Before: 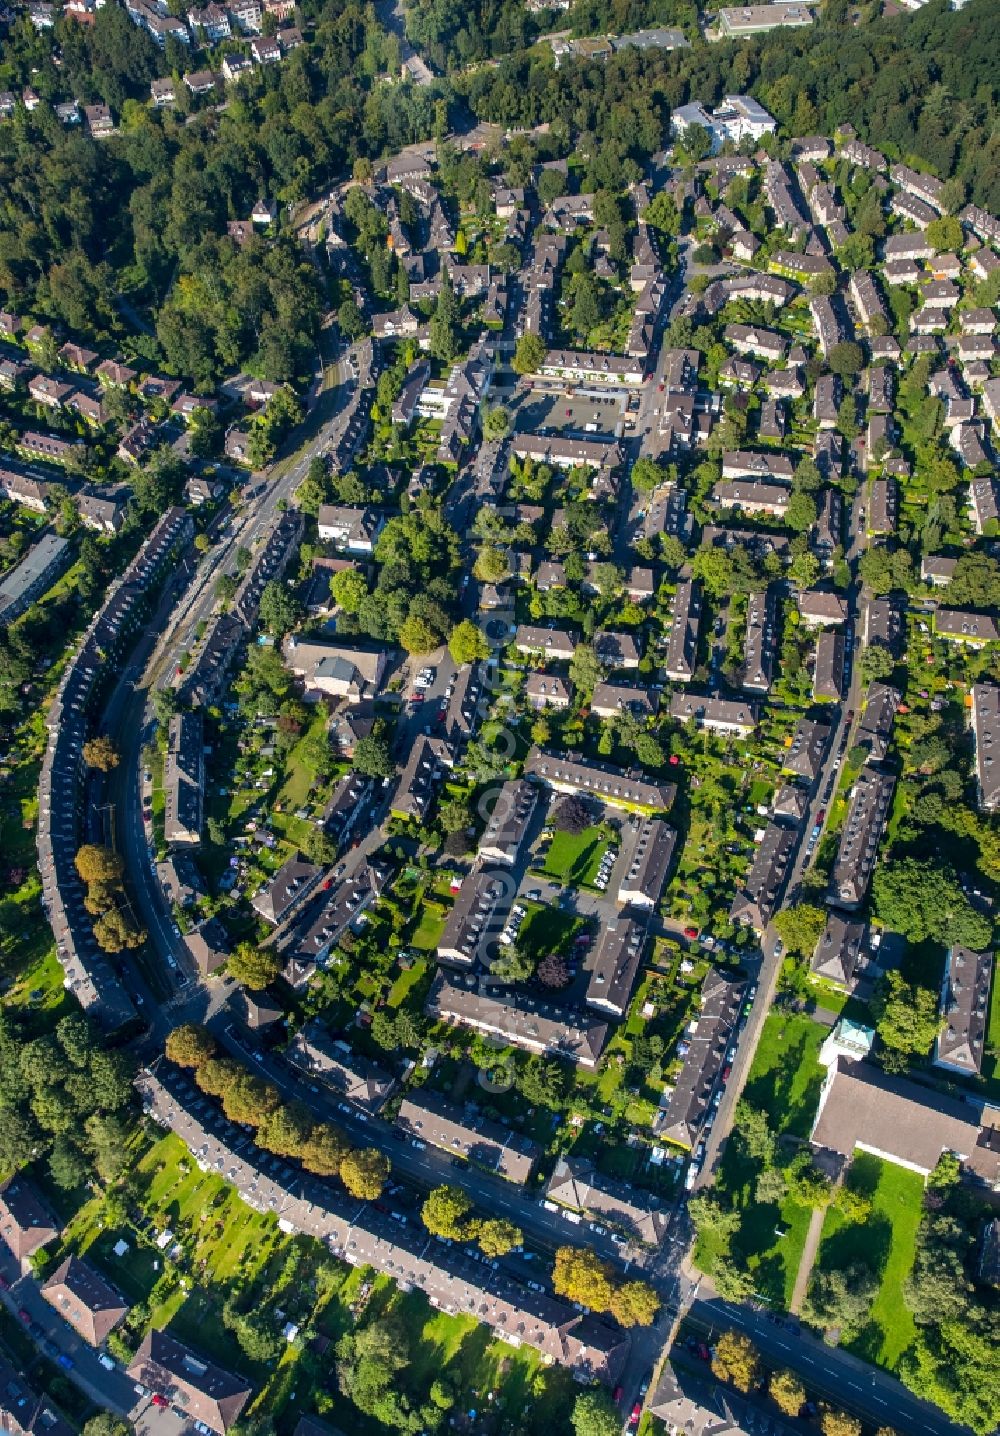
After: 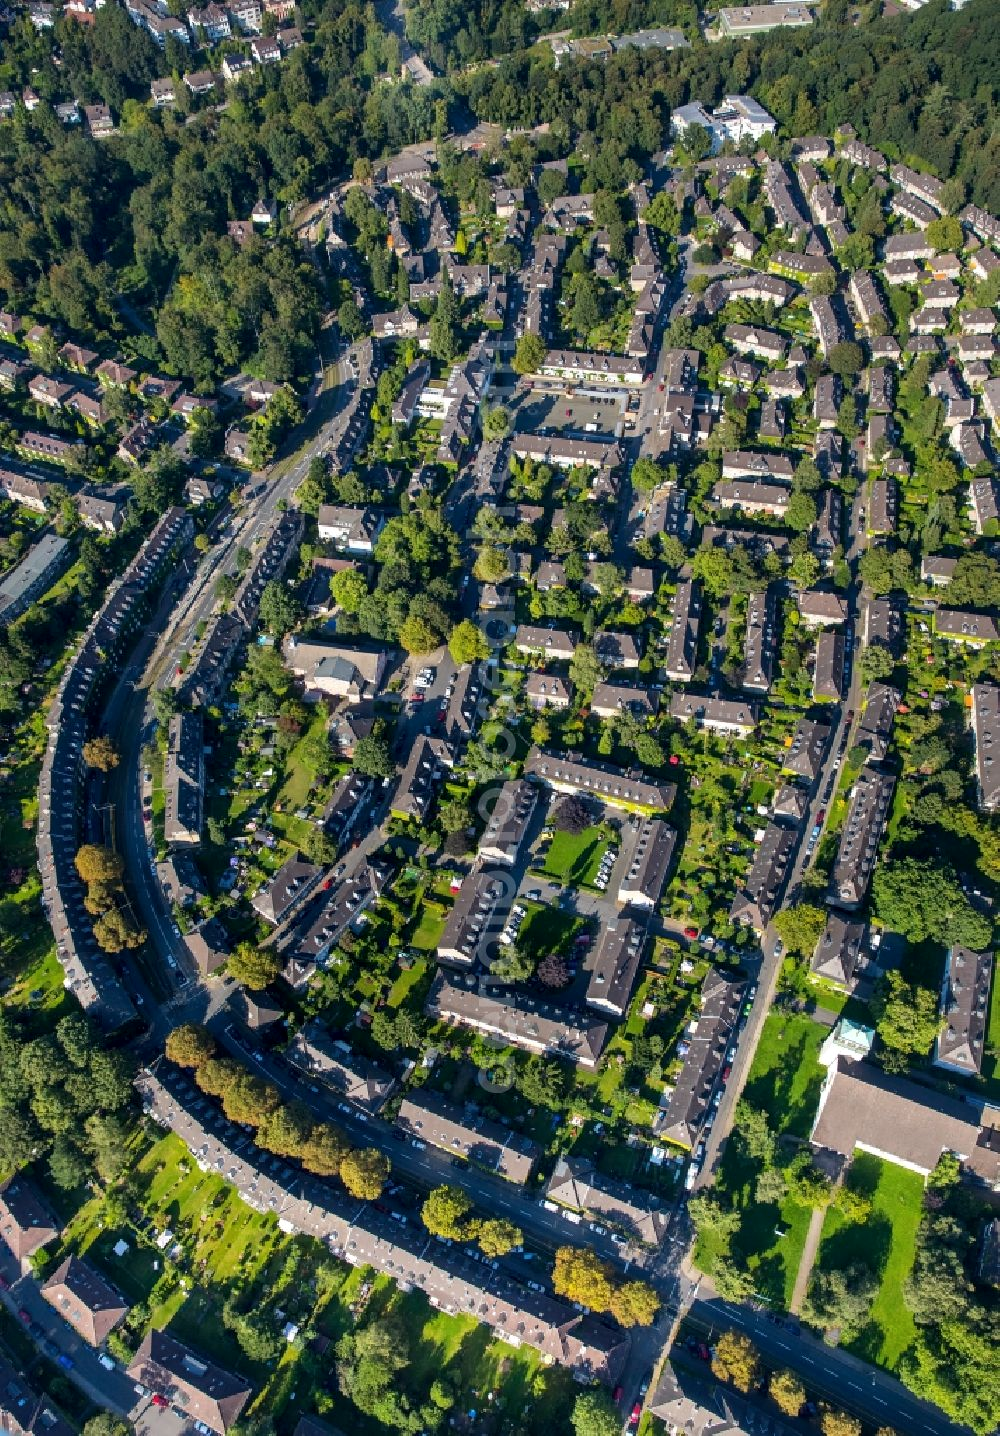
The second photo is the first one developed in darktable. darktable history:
exposure: exposure -0.017 EV, compensate exposure bias true, compensate highlight preservation false
local contrast: mode bilateral grid, contrast 20, coarseness 50, detail 119%, midtone range 0.2
